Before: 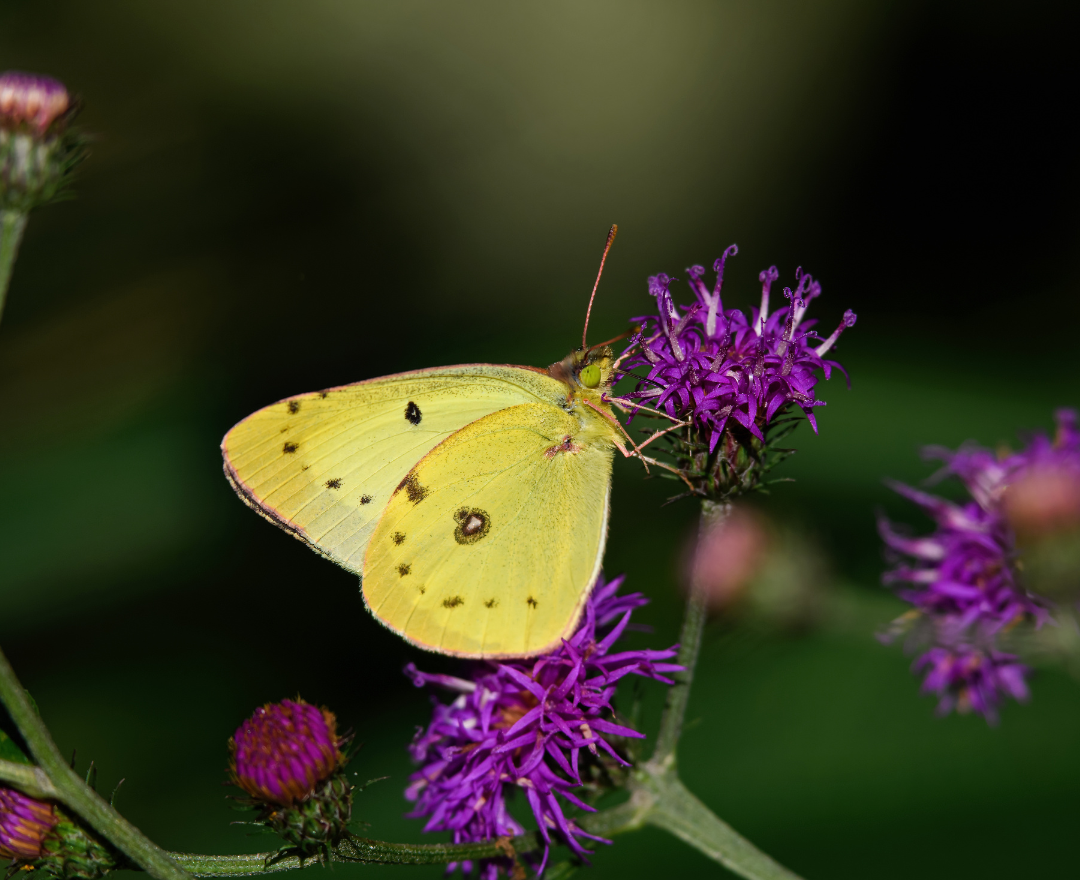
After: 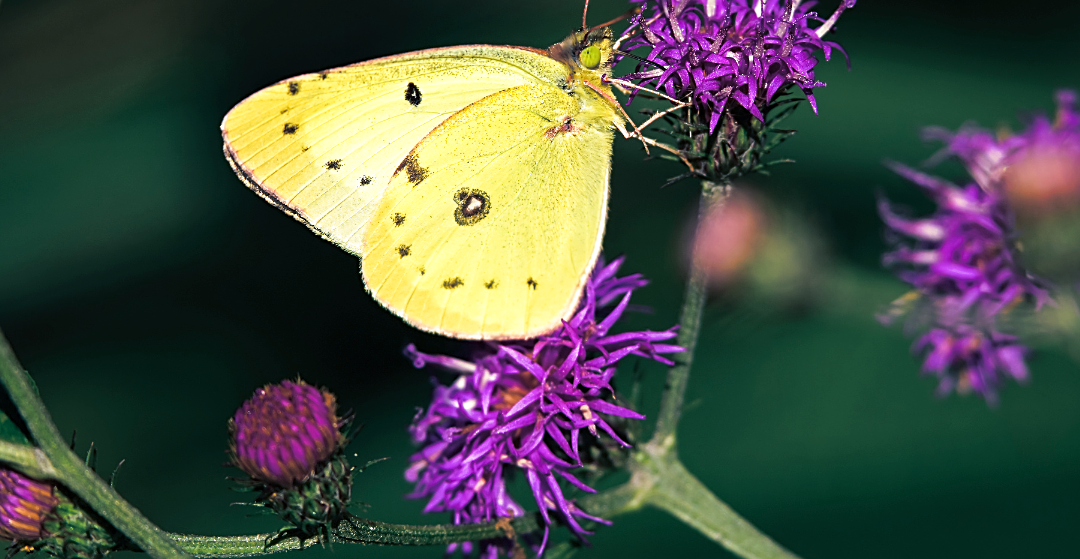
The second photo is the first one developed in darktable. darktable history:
exposure: black level correction 0, exposure 0.7 EV, compensate exposure bias true, compensate highlight preservation false
split-toning: shadows › hue 216°, shadows › saturation 1, highlights › hue 57.6°, balance -33.4
crop and rotate: top 36.435%
sharpen: on, module defaults
